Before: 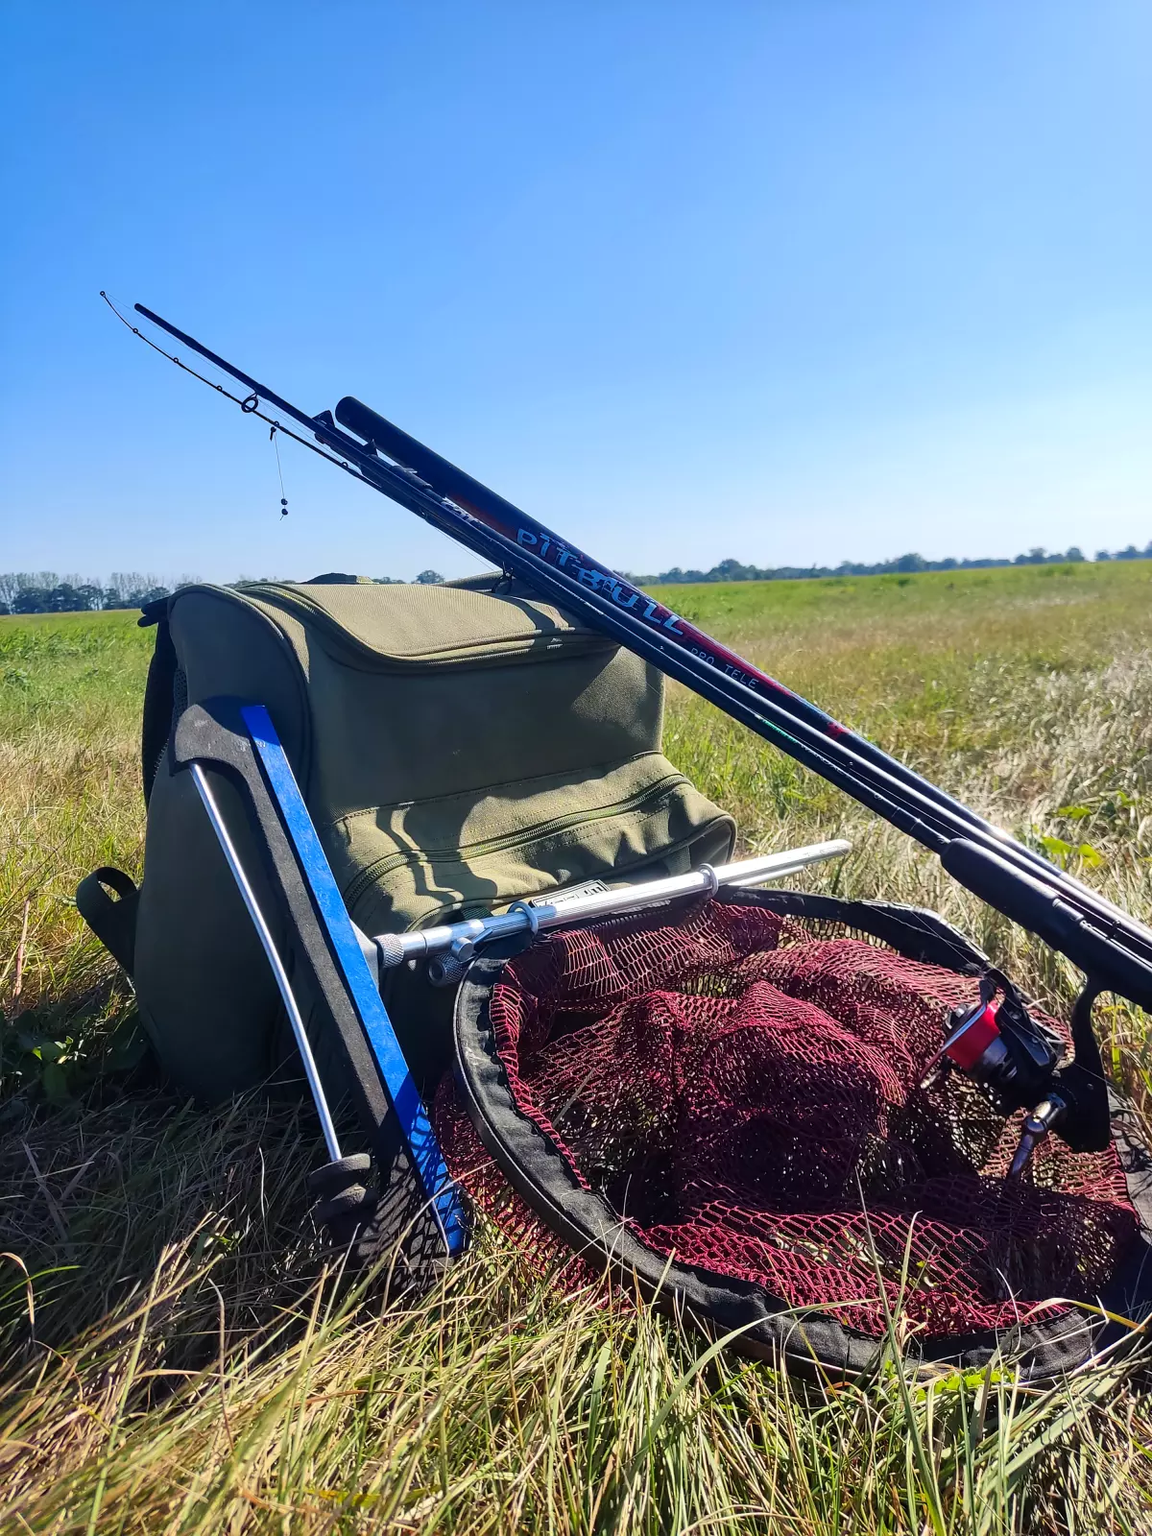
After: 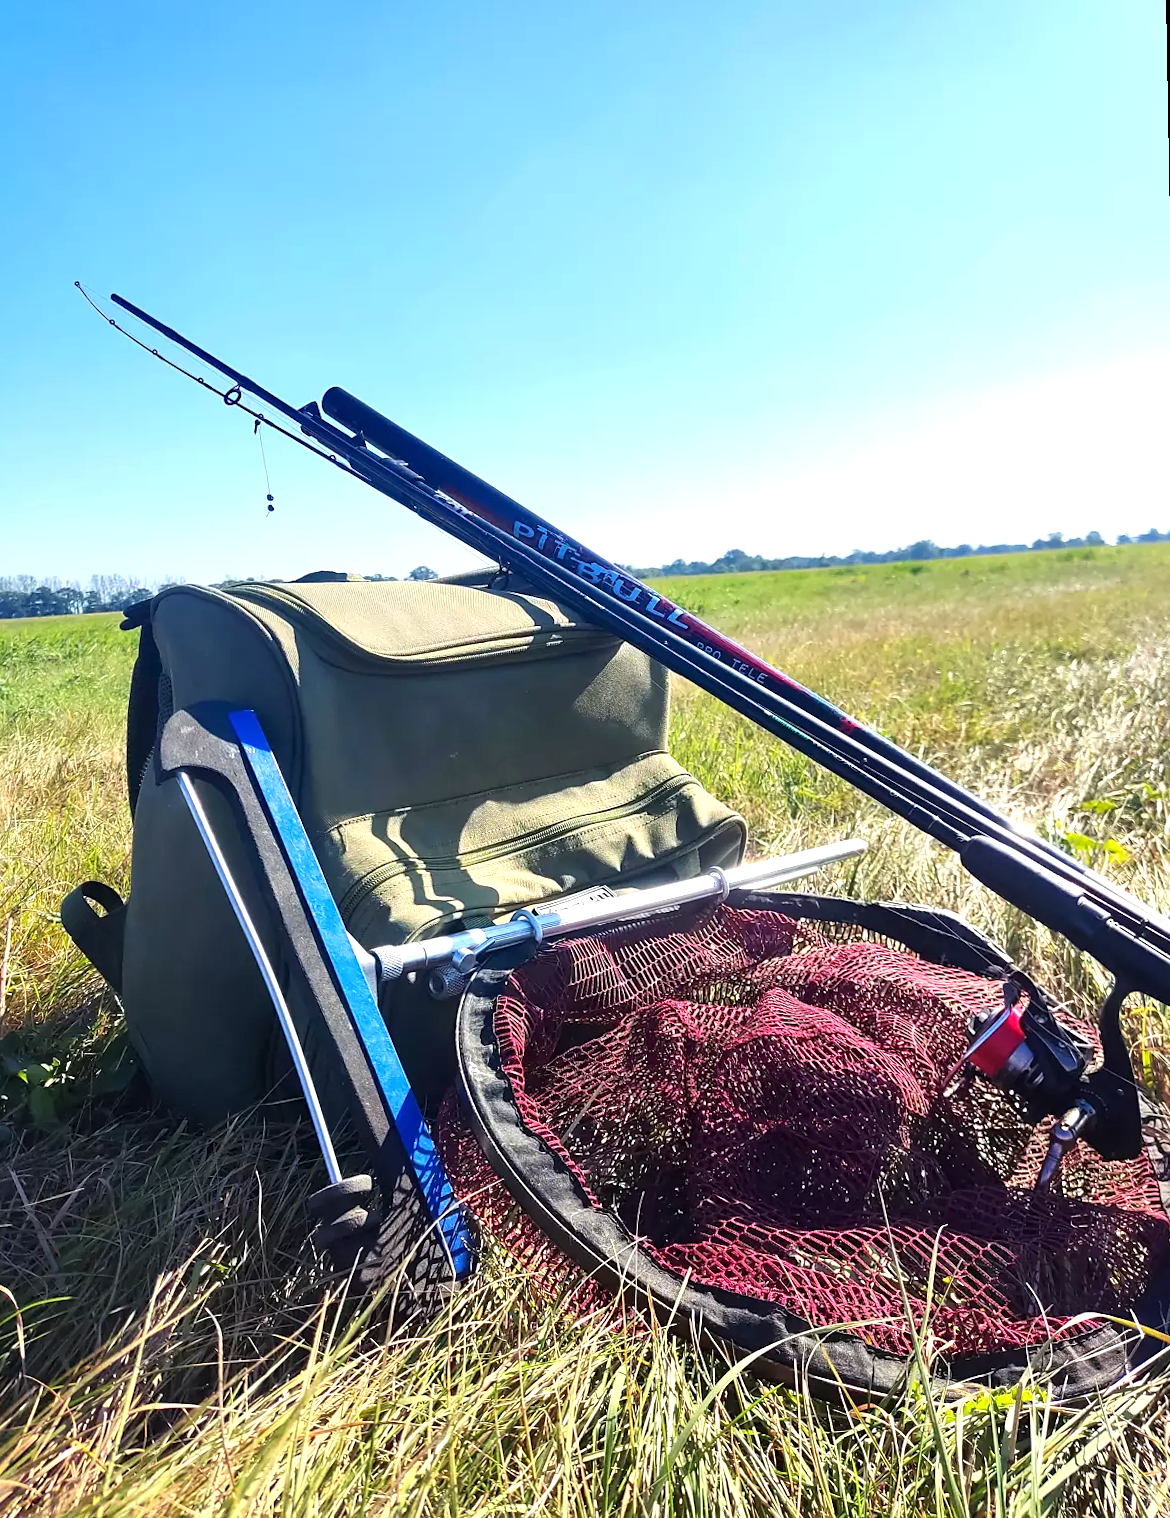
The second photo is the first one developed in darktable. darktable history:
crop and rotate: left 1.774%, right 0.633%, bottom 1.28%
exposure: exposure 0.77 EV, compensate highlight preservation false
rotate and perspective: rotation -1°, crop left 0.011, crop right 0.989, crop top 0.025, crop bottom 0.975
sharpen: amount 0.2
